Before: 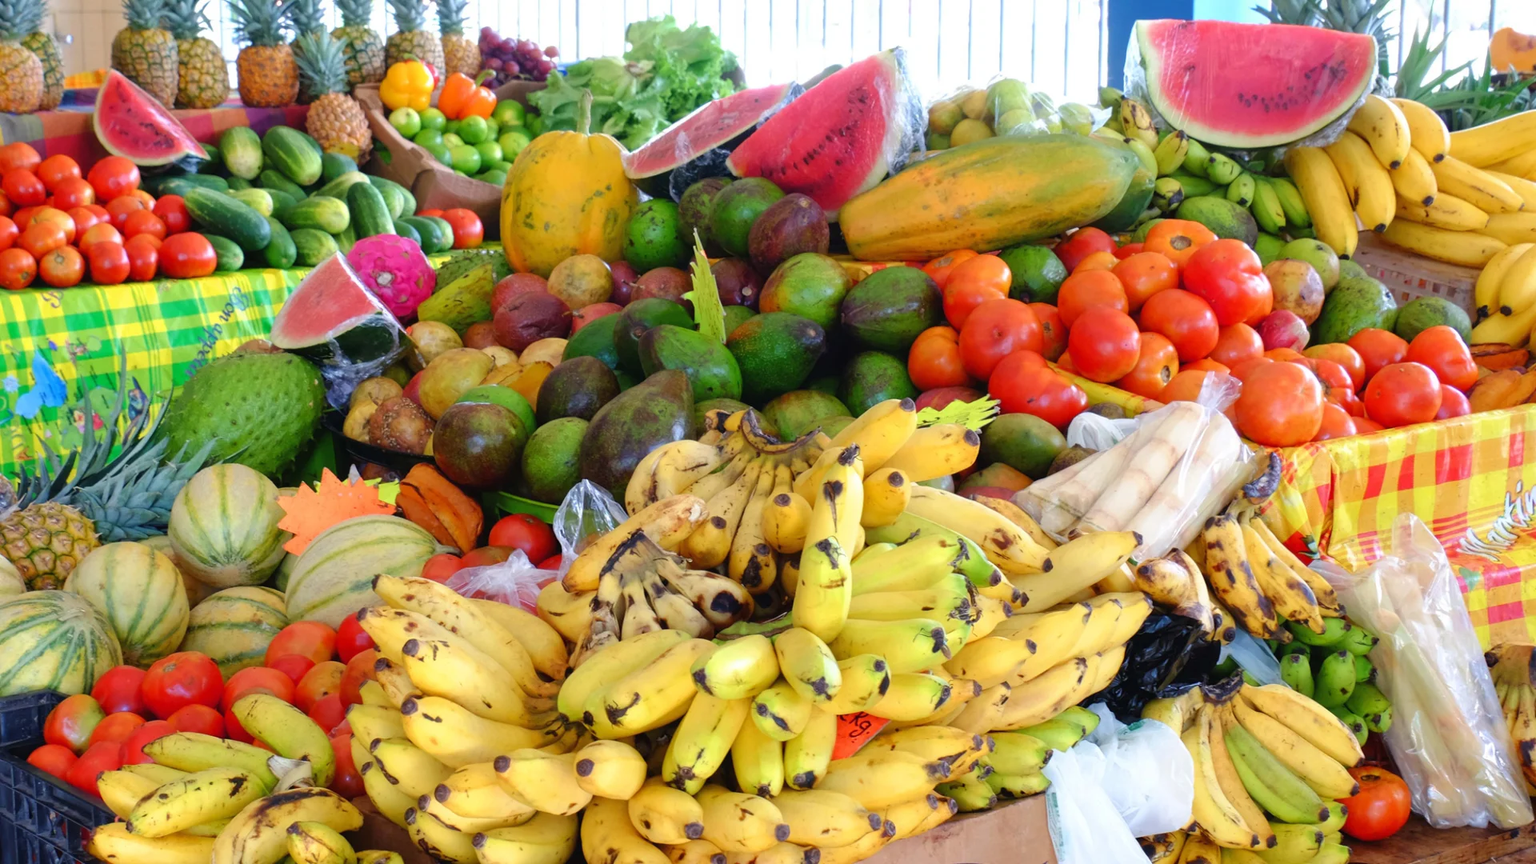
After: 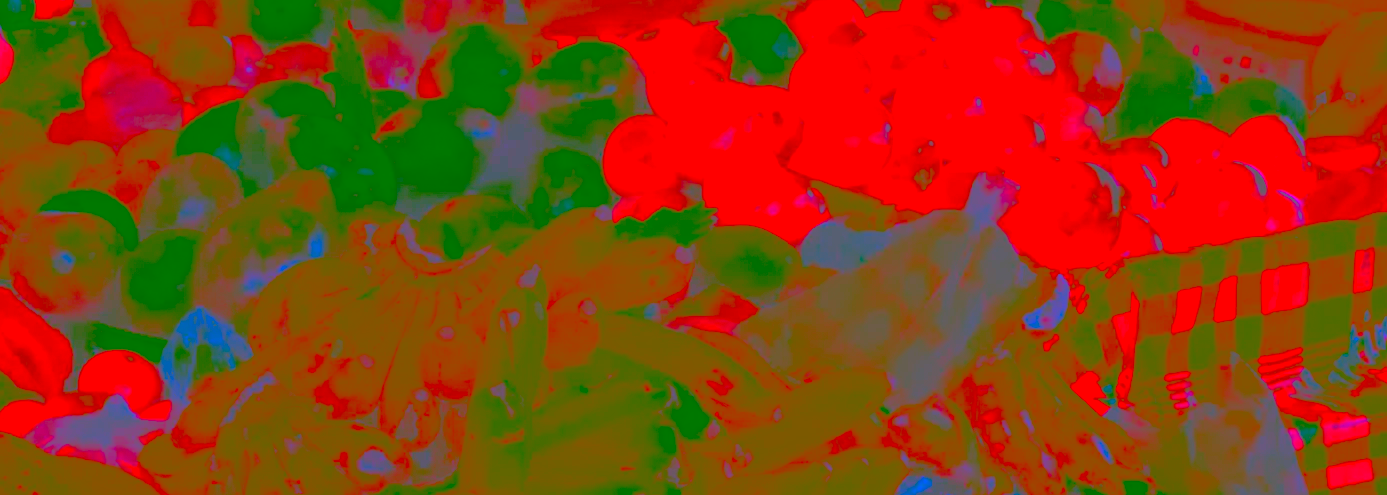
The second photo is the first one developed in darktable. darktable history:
crop and rotate: left 27.729%, top 27.078%, bottom 27.017%
exposure: black level correction 0.002, exposure 1.999 EV, compensate highlight preservation false
contrast brightness saturation: contrast -0.986, brightness -0.18, saturation 0.739
